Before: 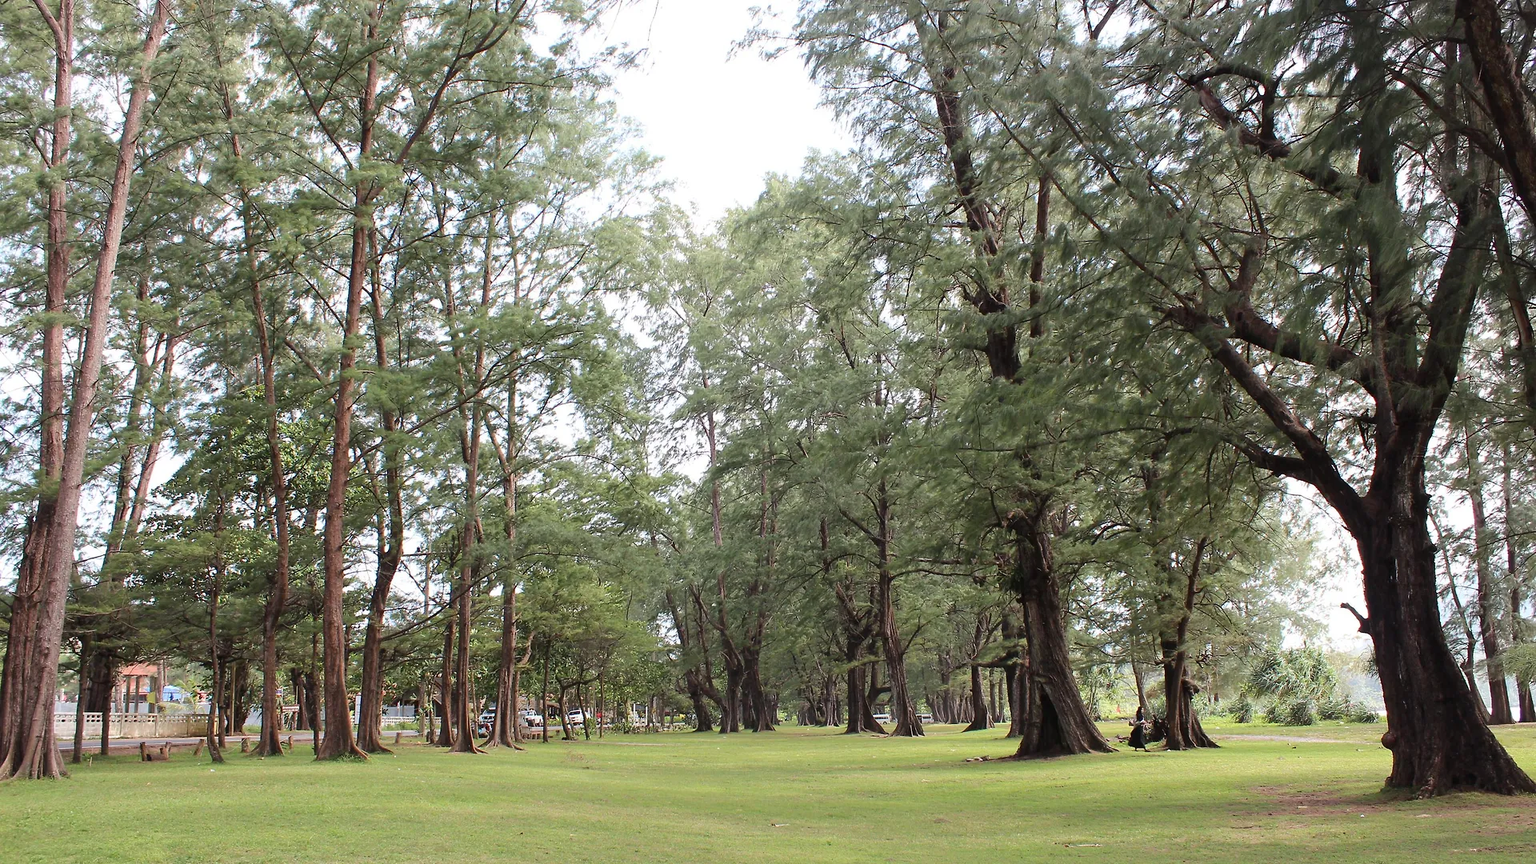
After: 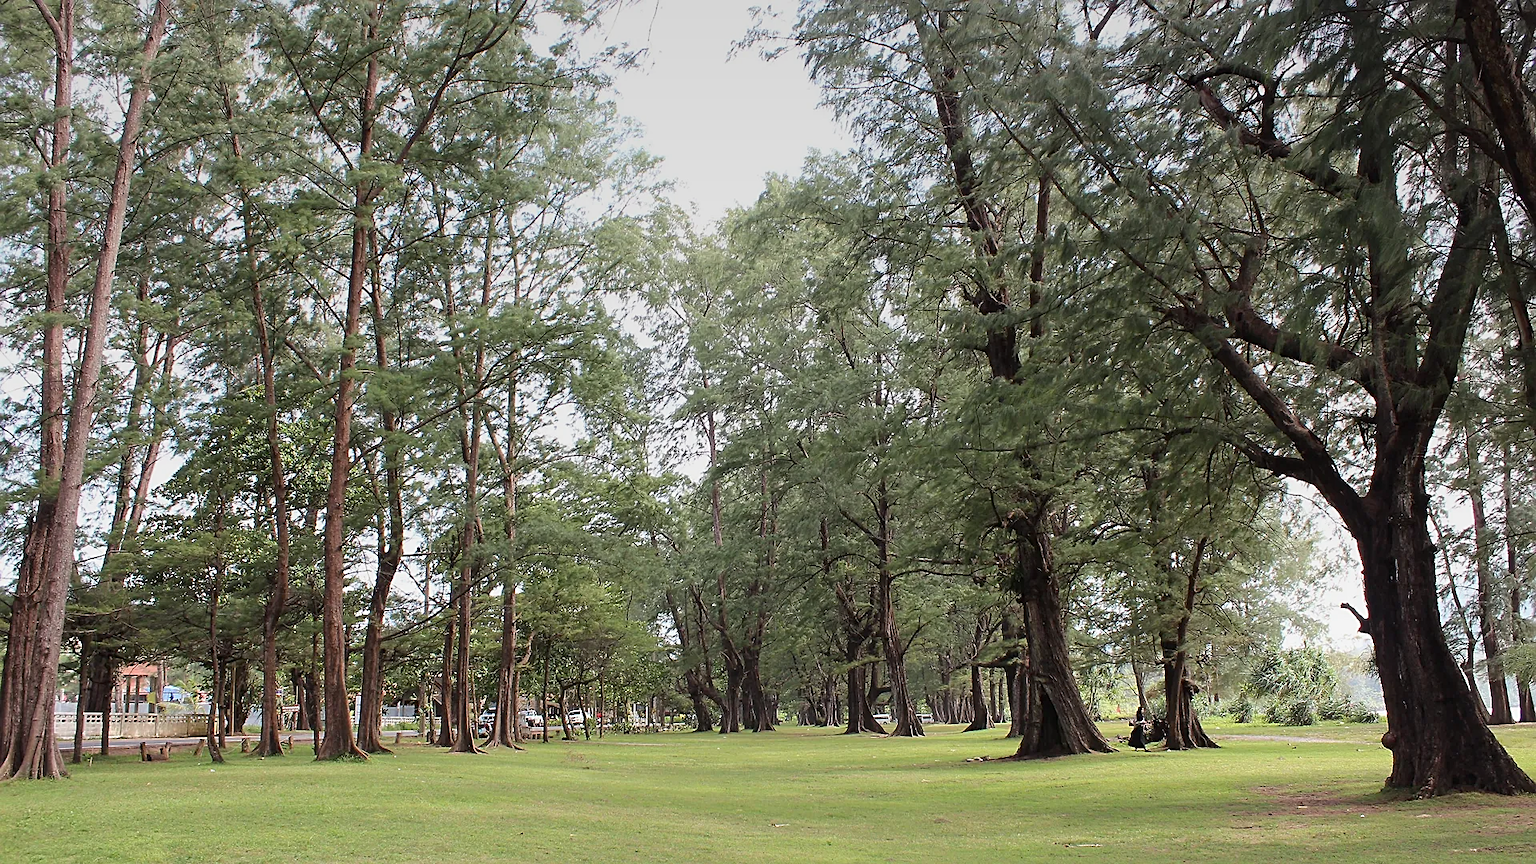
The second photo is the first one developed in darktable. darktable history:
graduated density: on, module defaults
sharpen: on, module defaults
